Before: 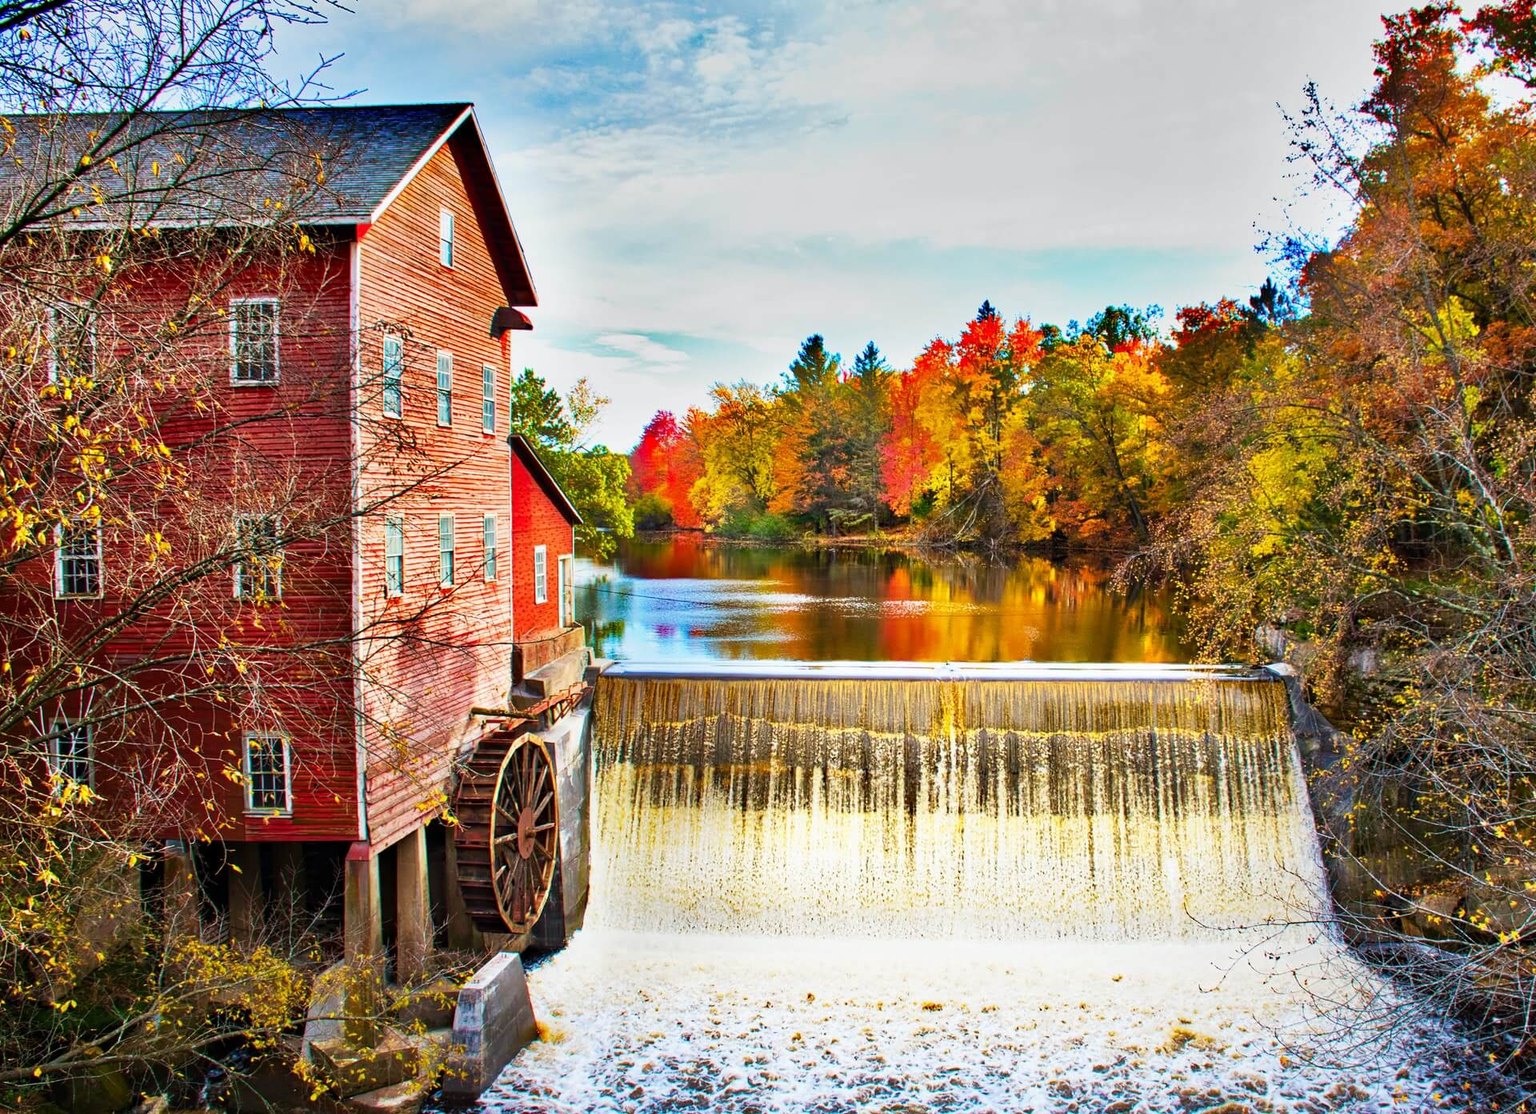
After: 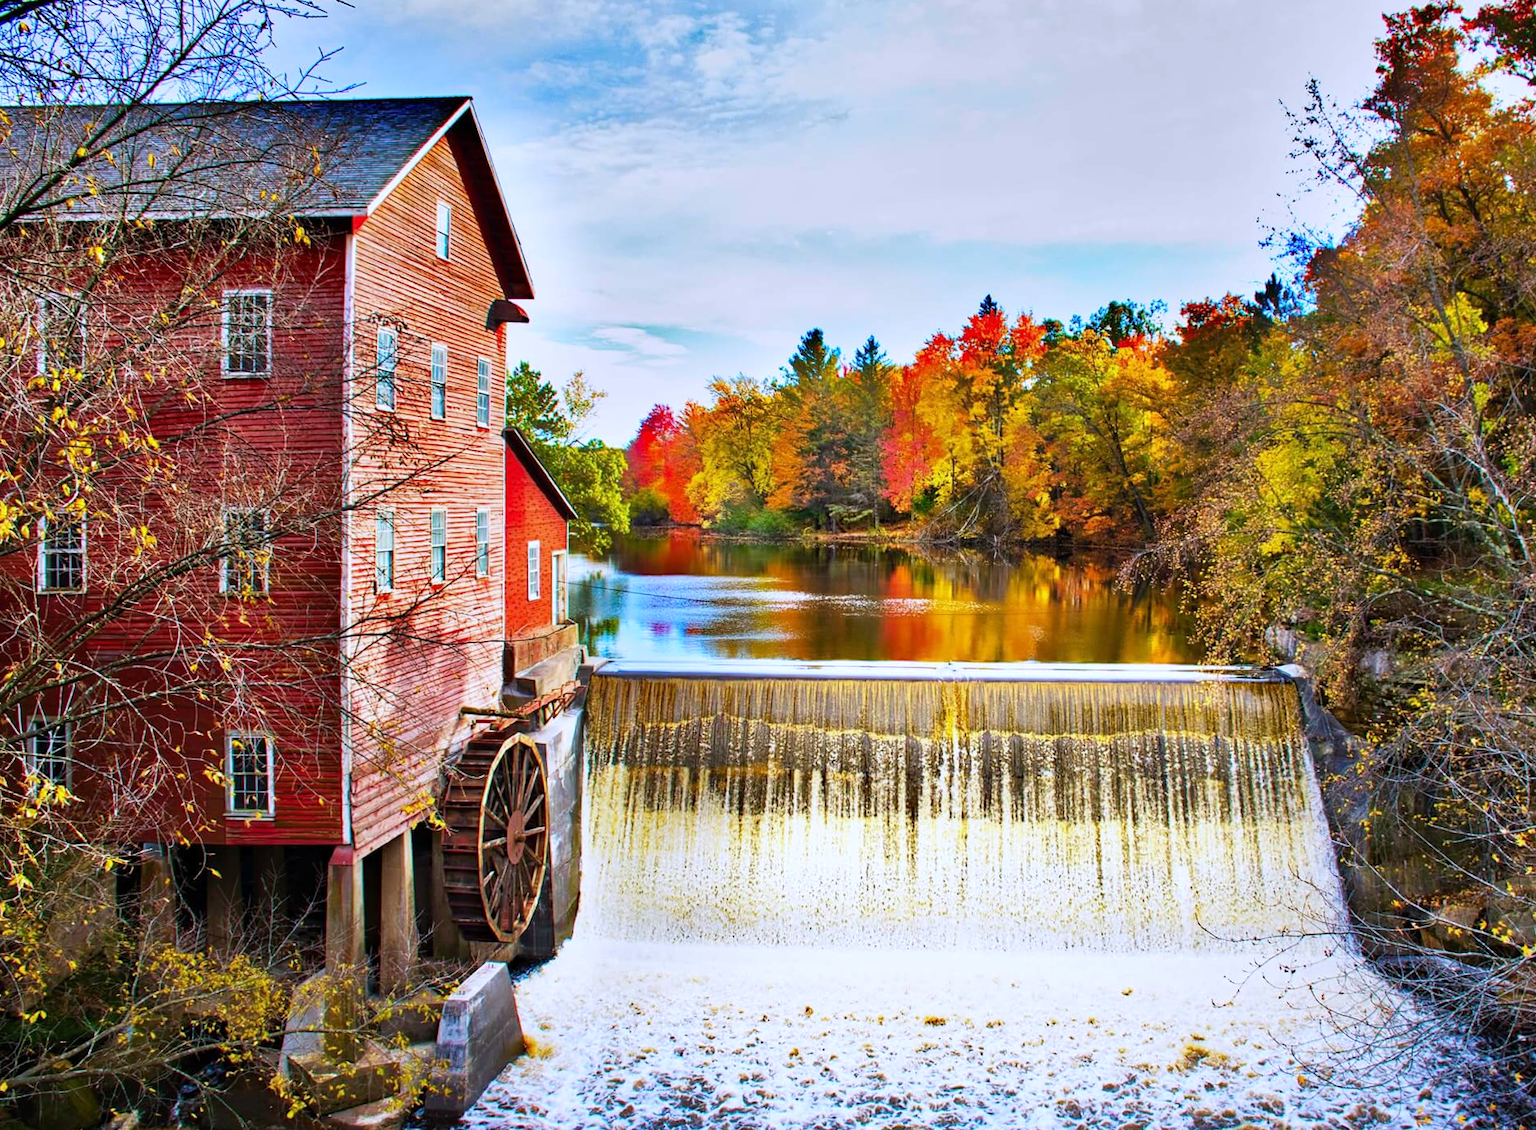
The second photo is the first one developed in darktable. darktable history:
rotate and perspective: rotation 0.226°, lens shift (vertical) -0.042, crop left 0.023, crop right 0.982, crop top 0.006, crop bottom 0.994
white balance: red 0.967, blue 1.119, emerald 0.756
